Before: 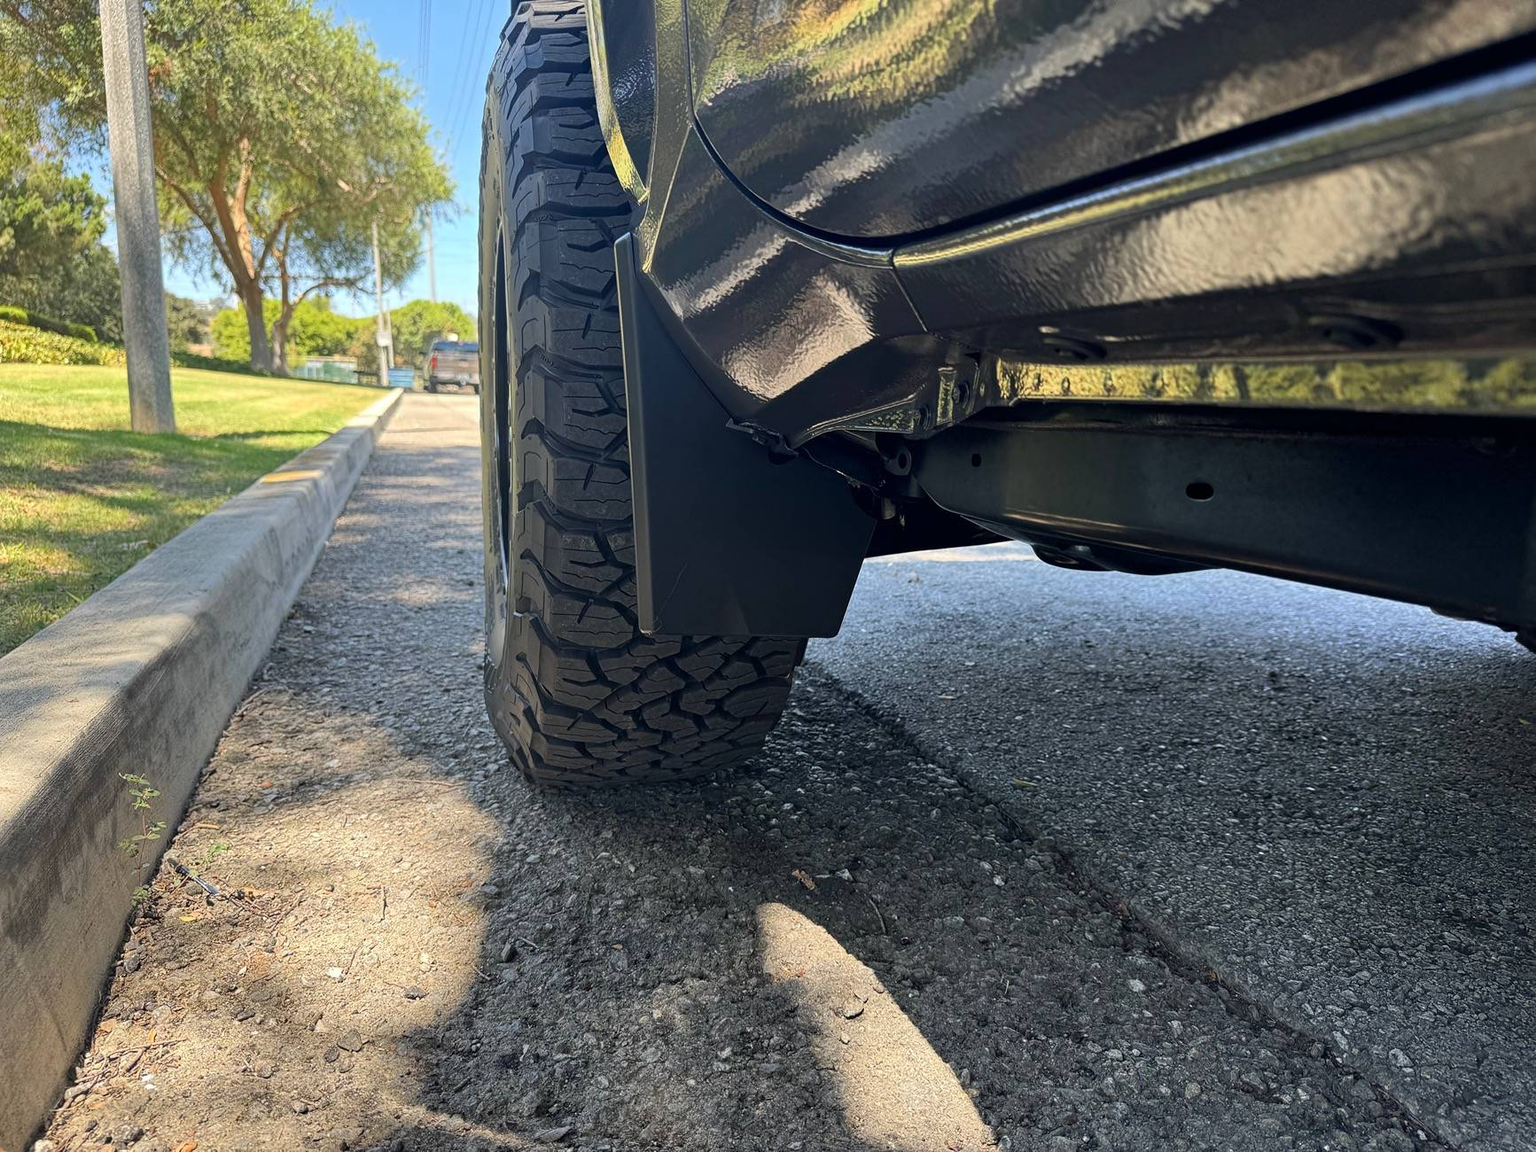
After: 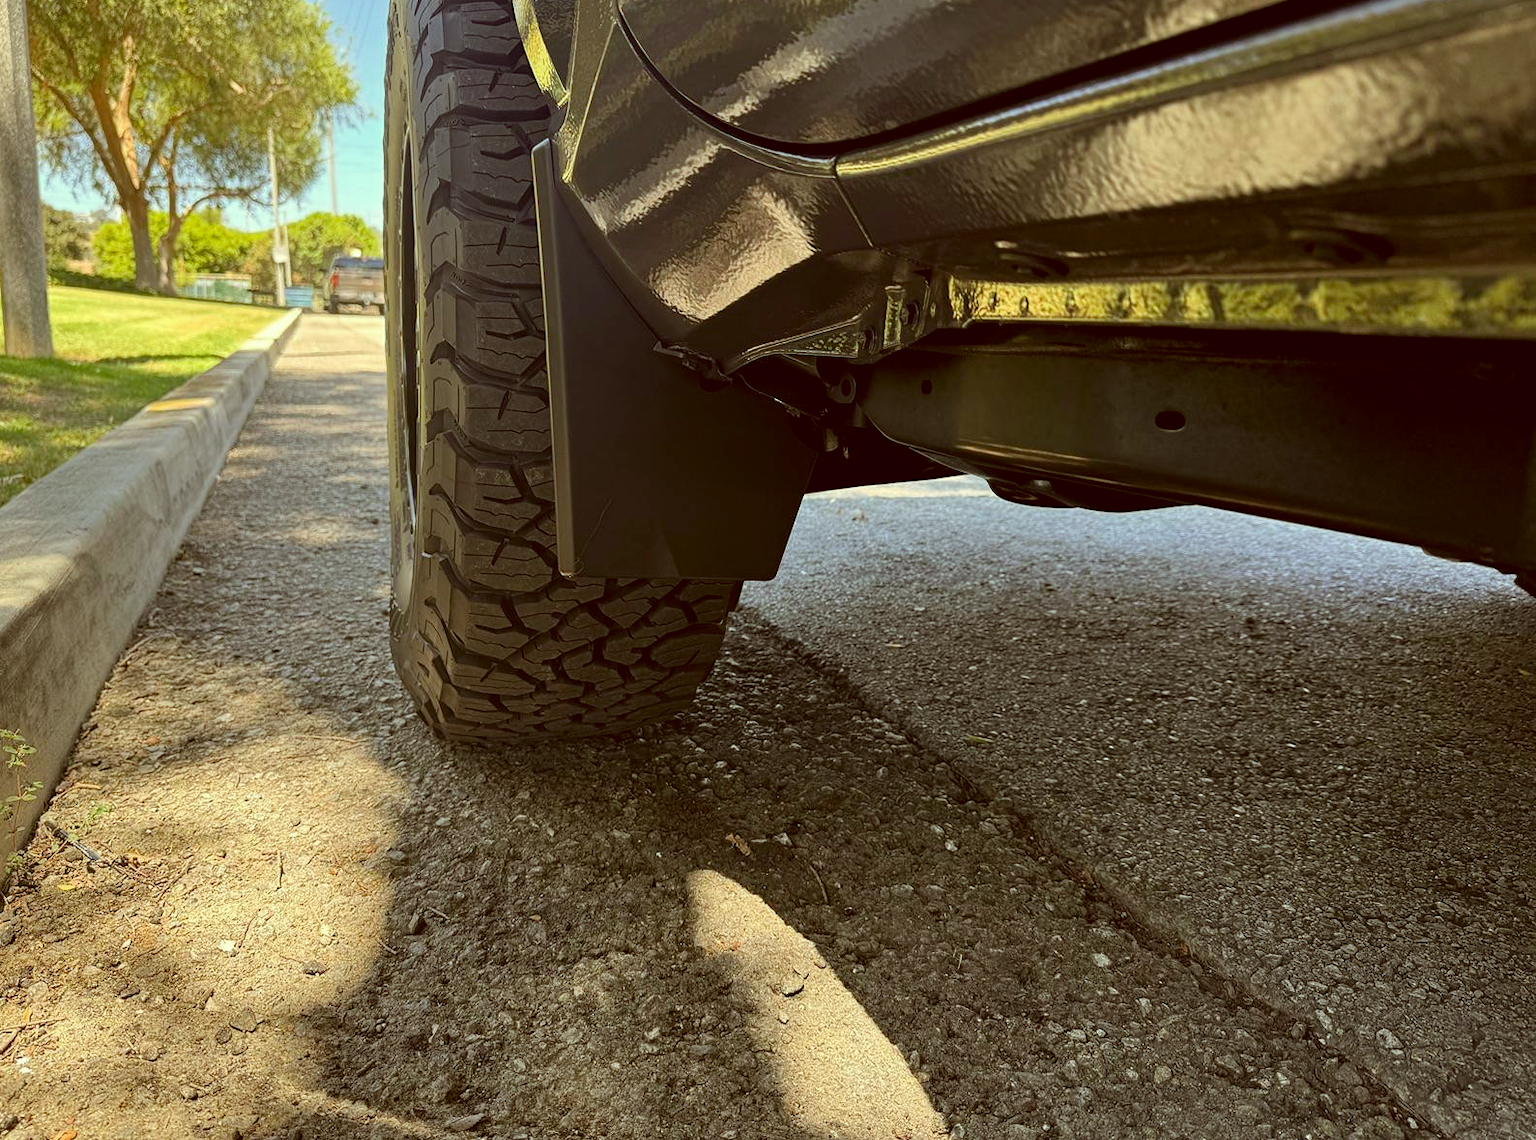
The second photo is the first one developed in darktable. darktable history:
crop and rotate: left 8.262%, top 9.226%
color correction: highlights a* -5.3, highlights b* 9.8, shadows a* 9.8, shadows b* 24.26
